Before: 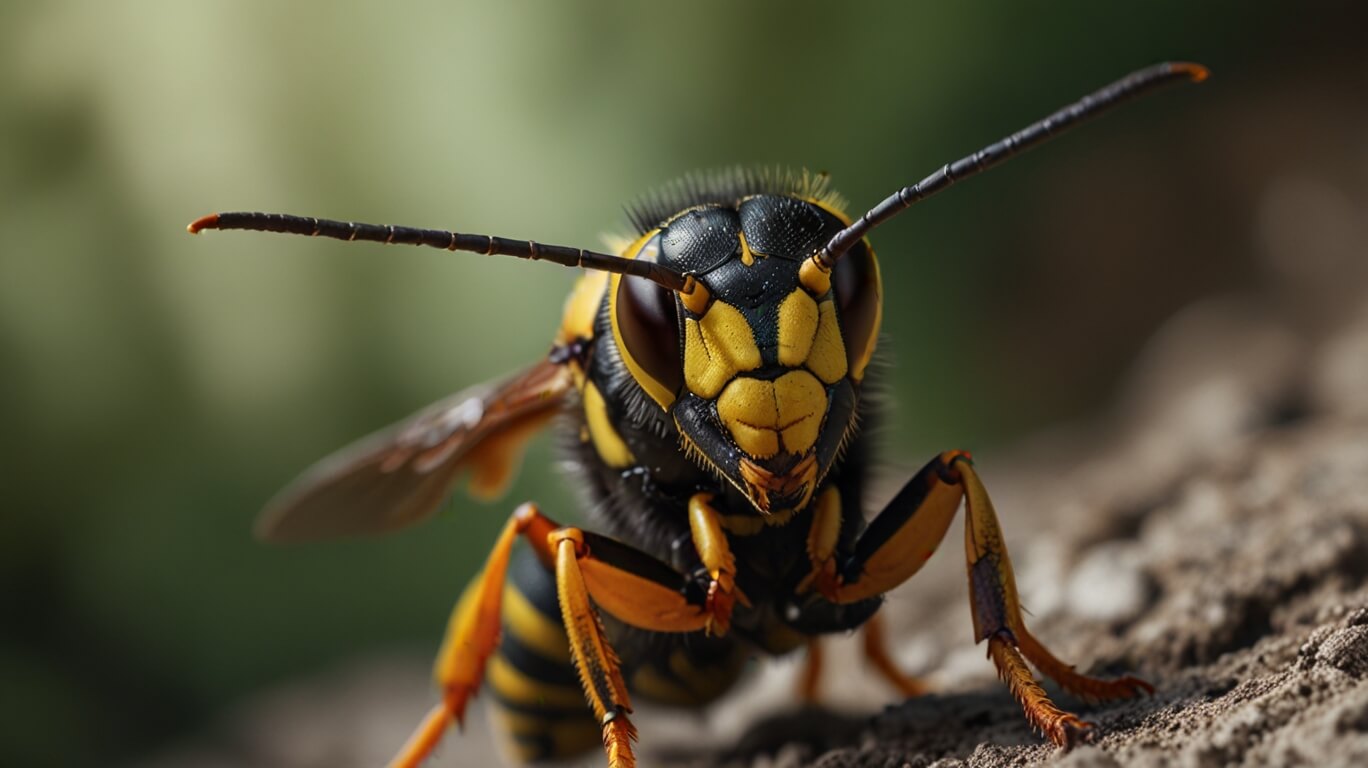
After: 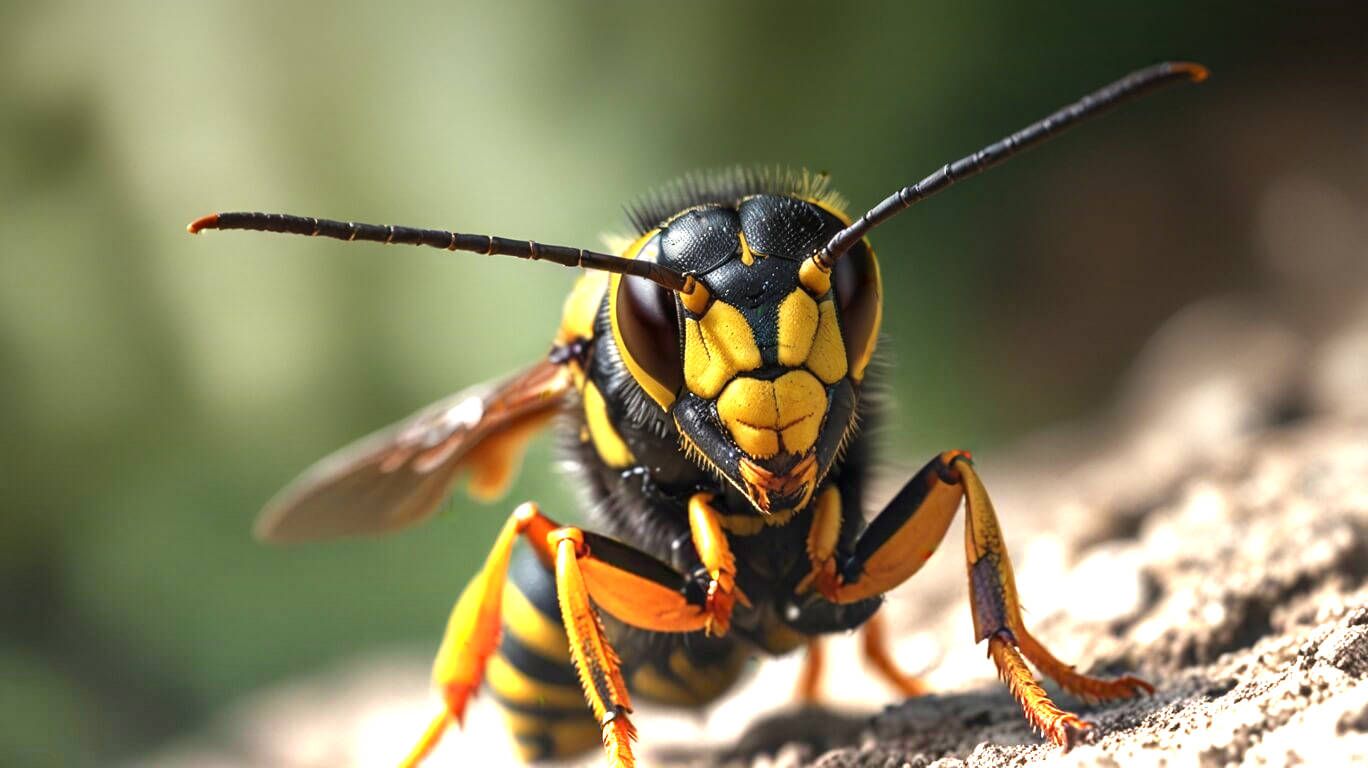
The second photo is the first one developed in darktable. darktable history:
graduated density: density -3.9 EV
base curve: curves: ch0 [(0, 0) (0.989, 0.992)], preserve colors none
